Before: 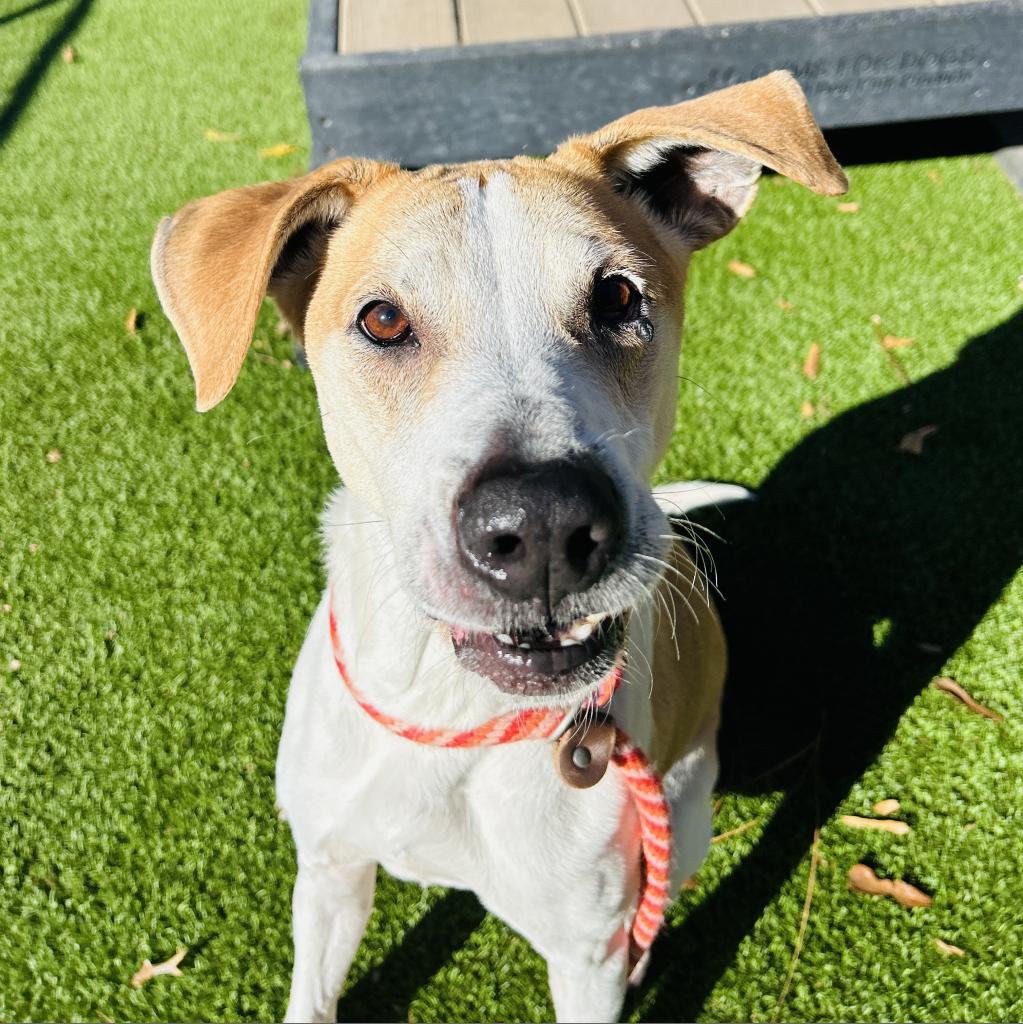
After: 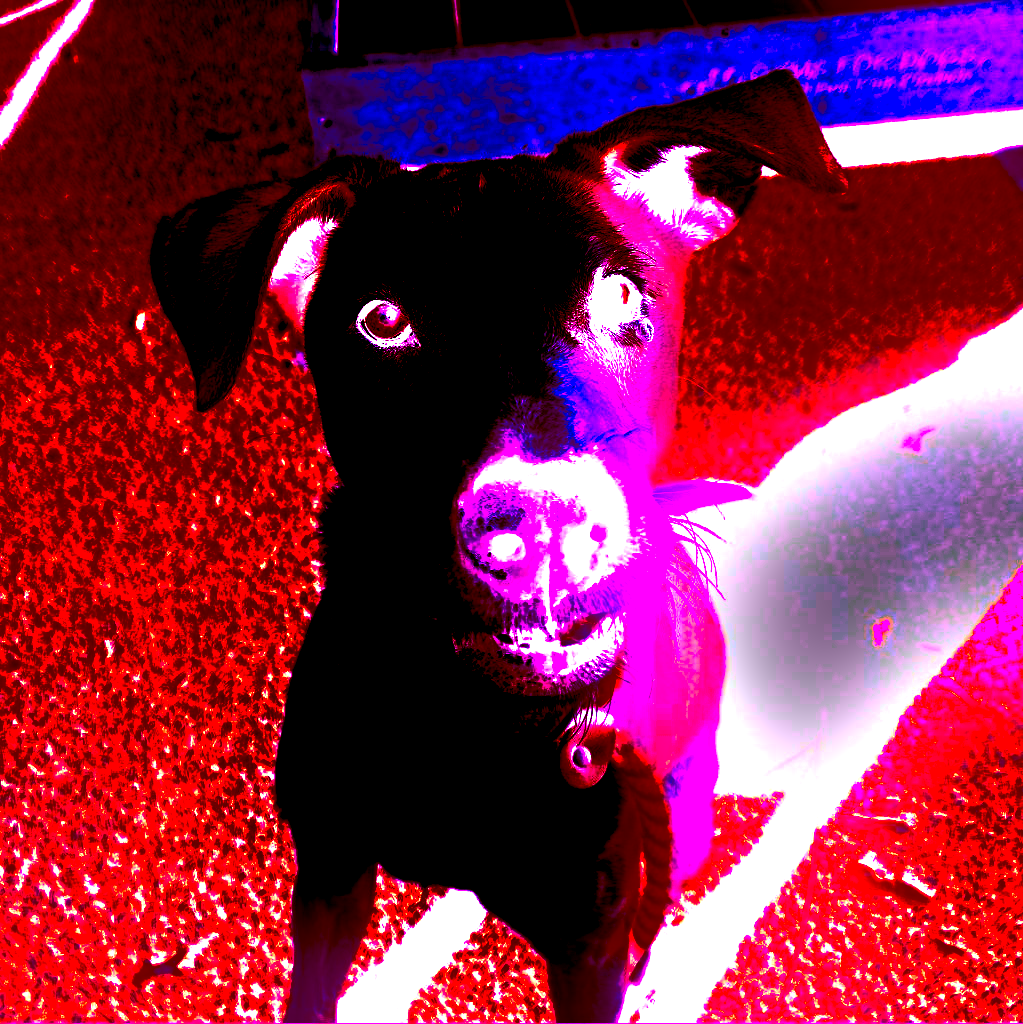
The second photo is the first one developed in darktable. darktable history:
contrast equalizer: octaves 7, y [[0.515 ×6], [0.507 ×6], [0.425 ×6], [0 ×6], [0 ×6]]
white balance: red 8, blue 8
bloom: on, module defaults
